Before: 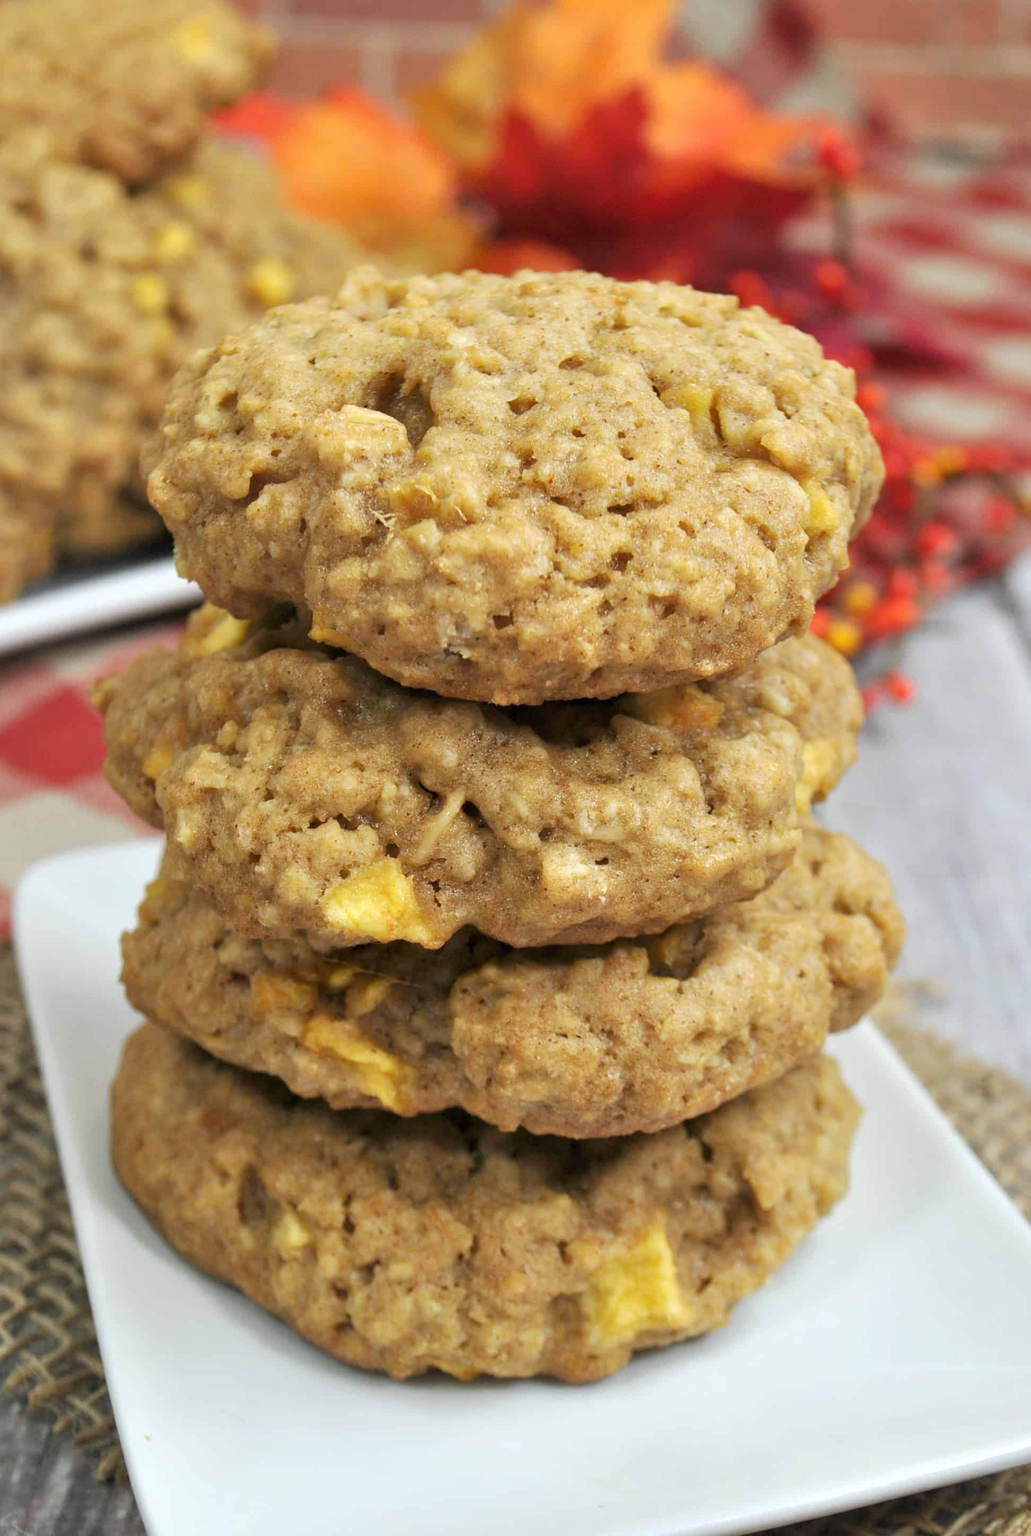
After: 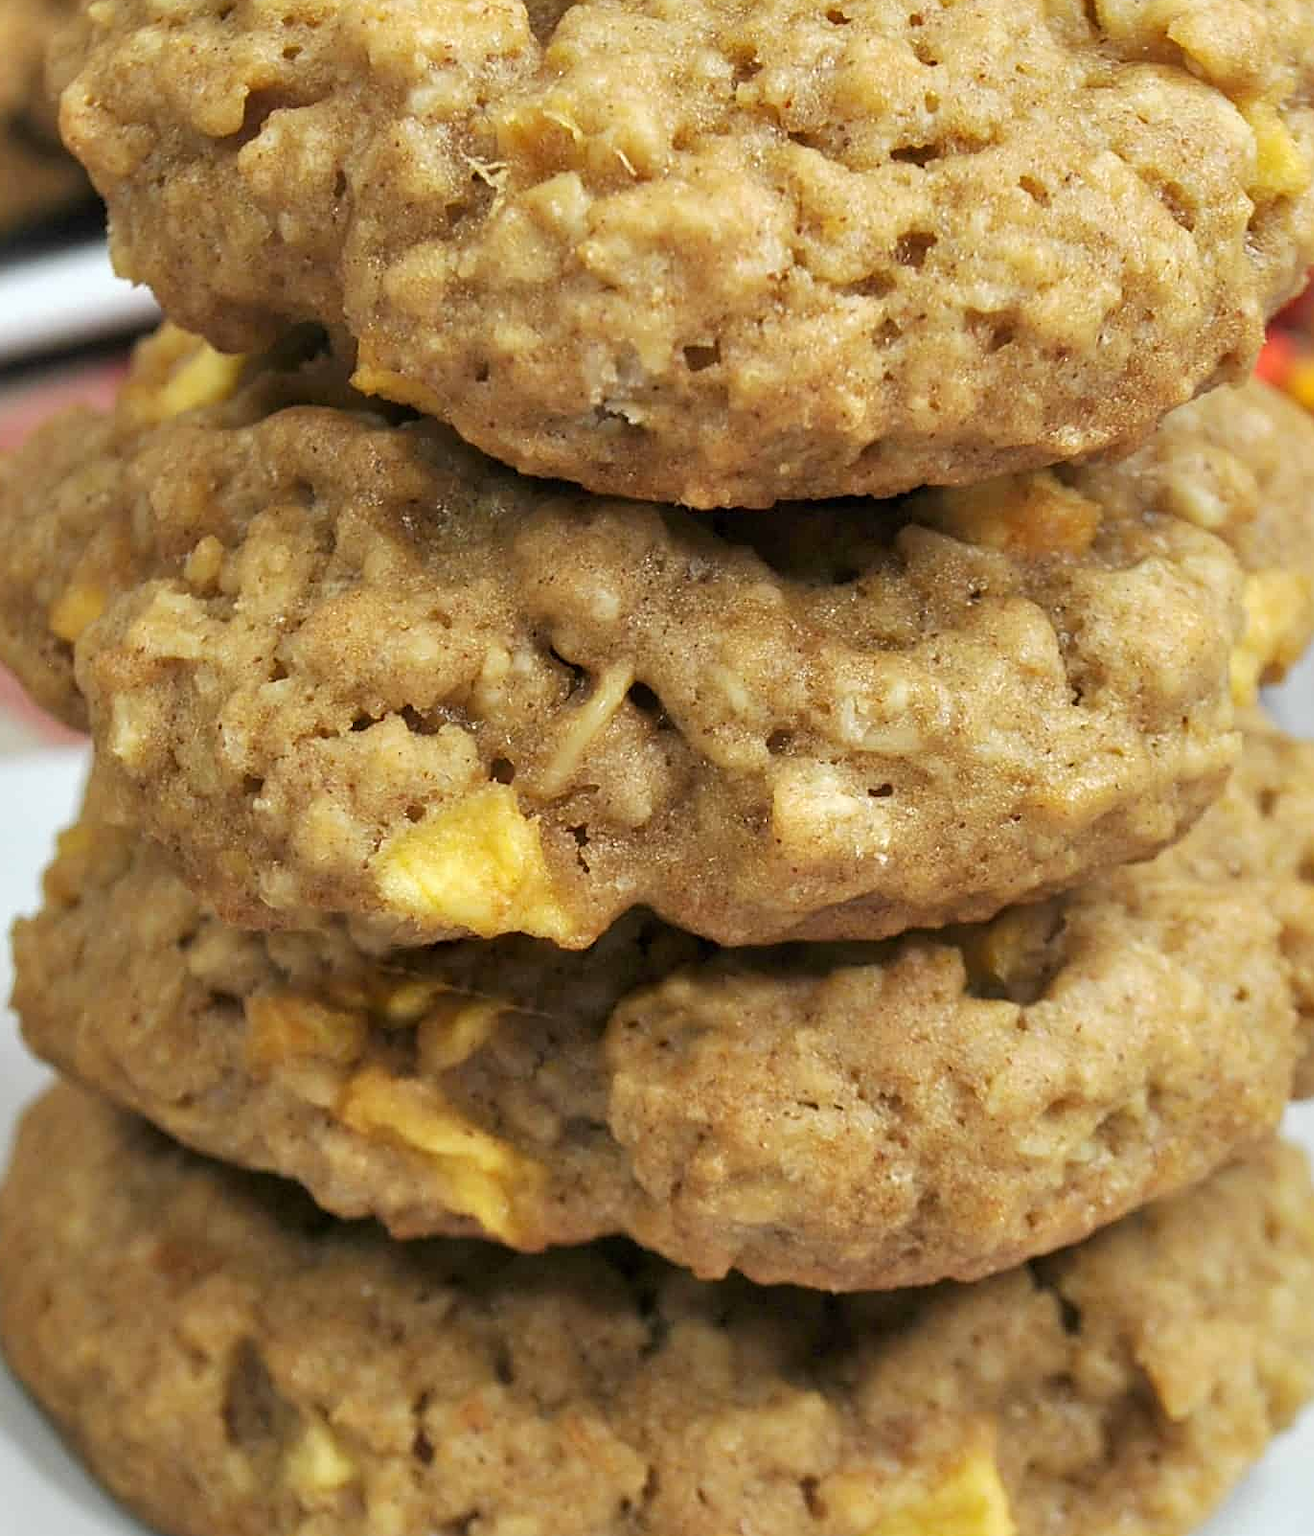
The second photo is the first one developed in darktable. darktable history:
white balance: emerald 1
sharpen: on, module defaults
crop: left 11.123%, top 27.61%, right 18.3%, bottom 17.034%
